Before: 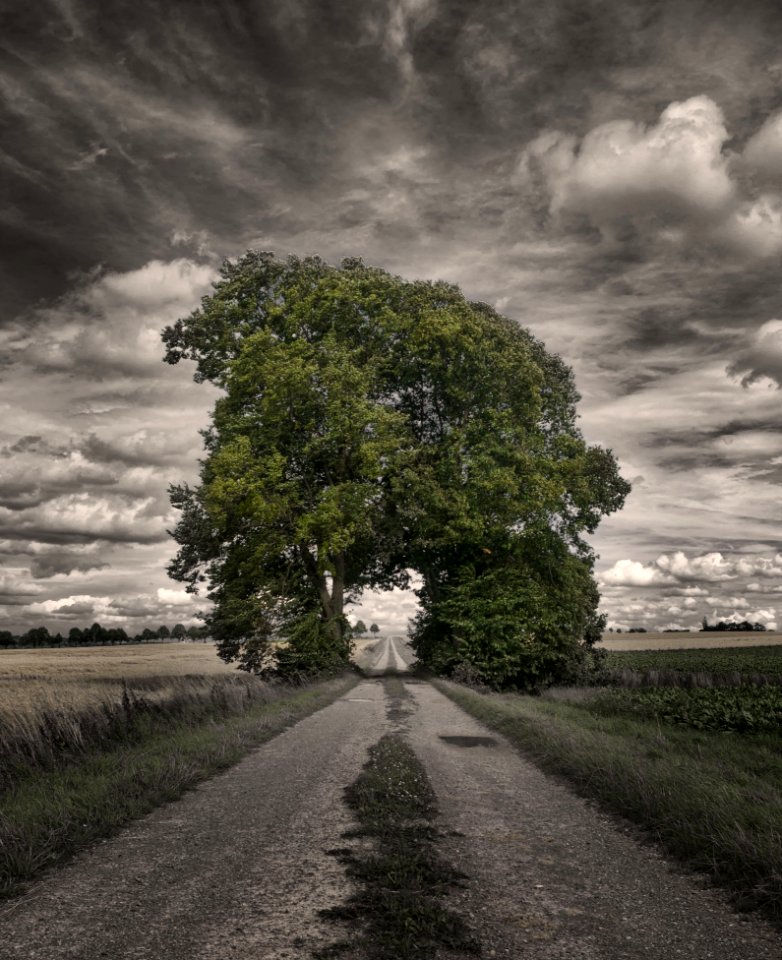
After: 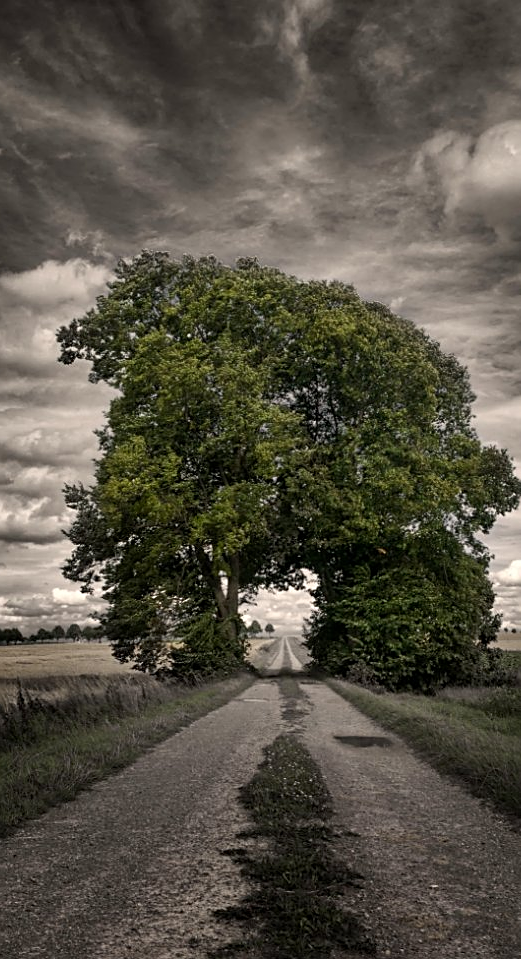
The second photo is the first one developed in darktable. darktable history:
sharpen: on, module defaults
crop and rotate: left 13.537%, right 19.796%
